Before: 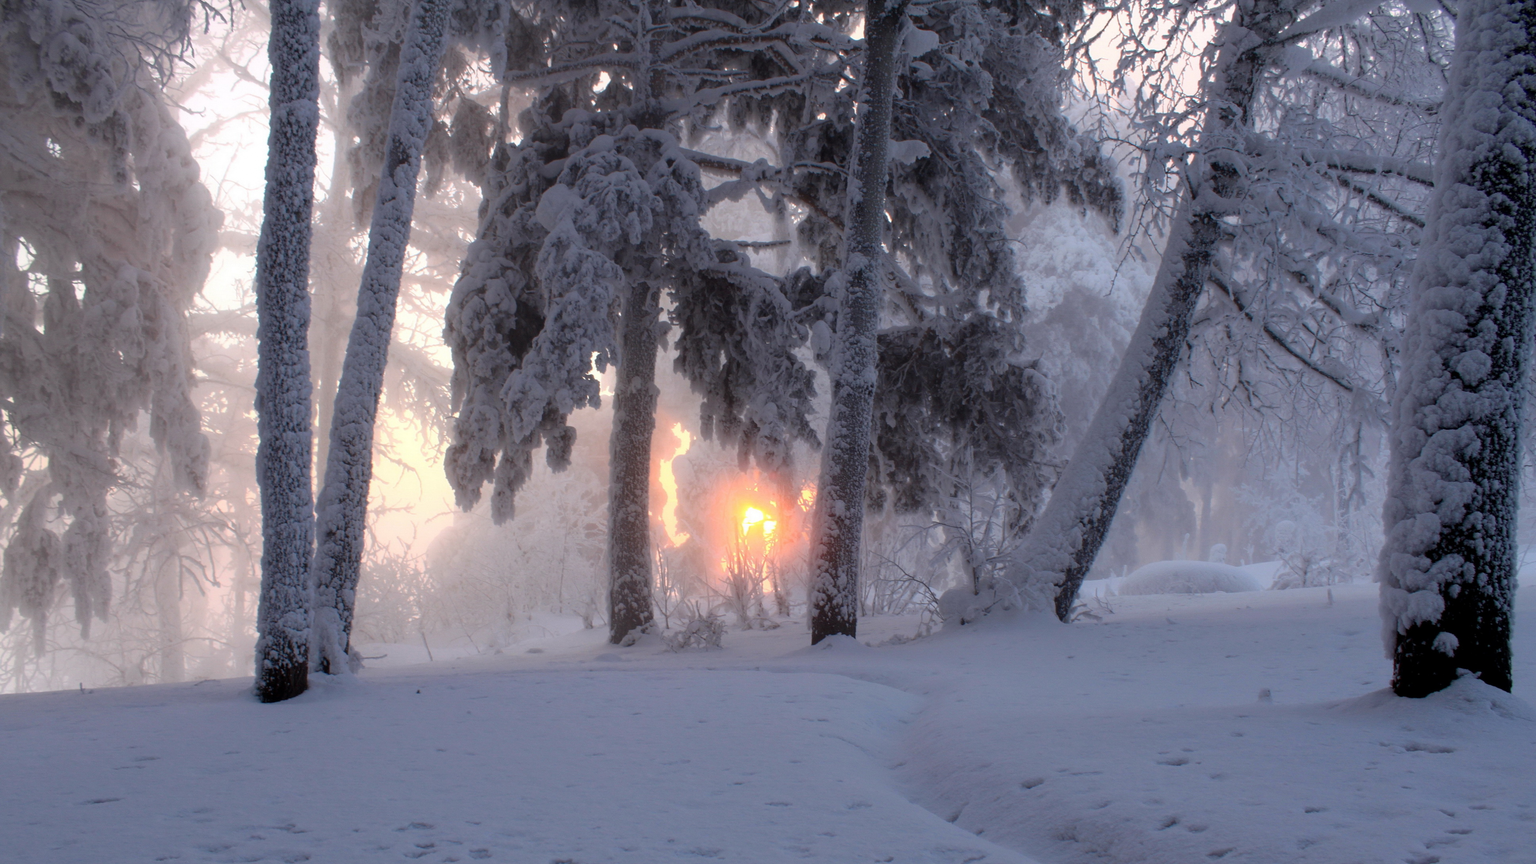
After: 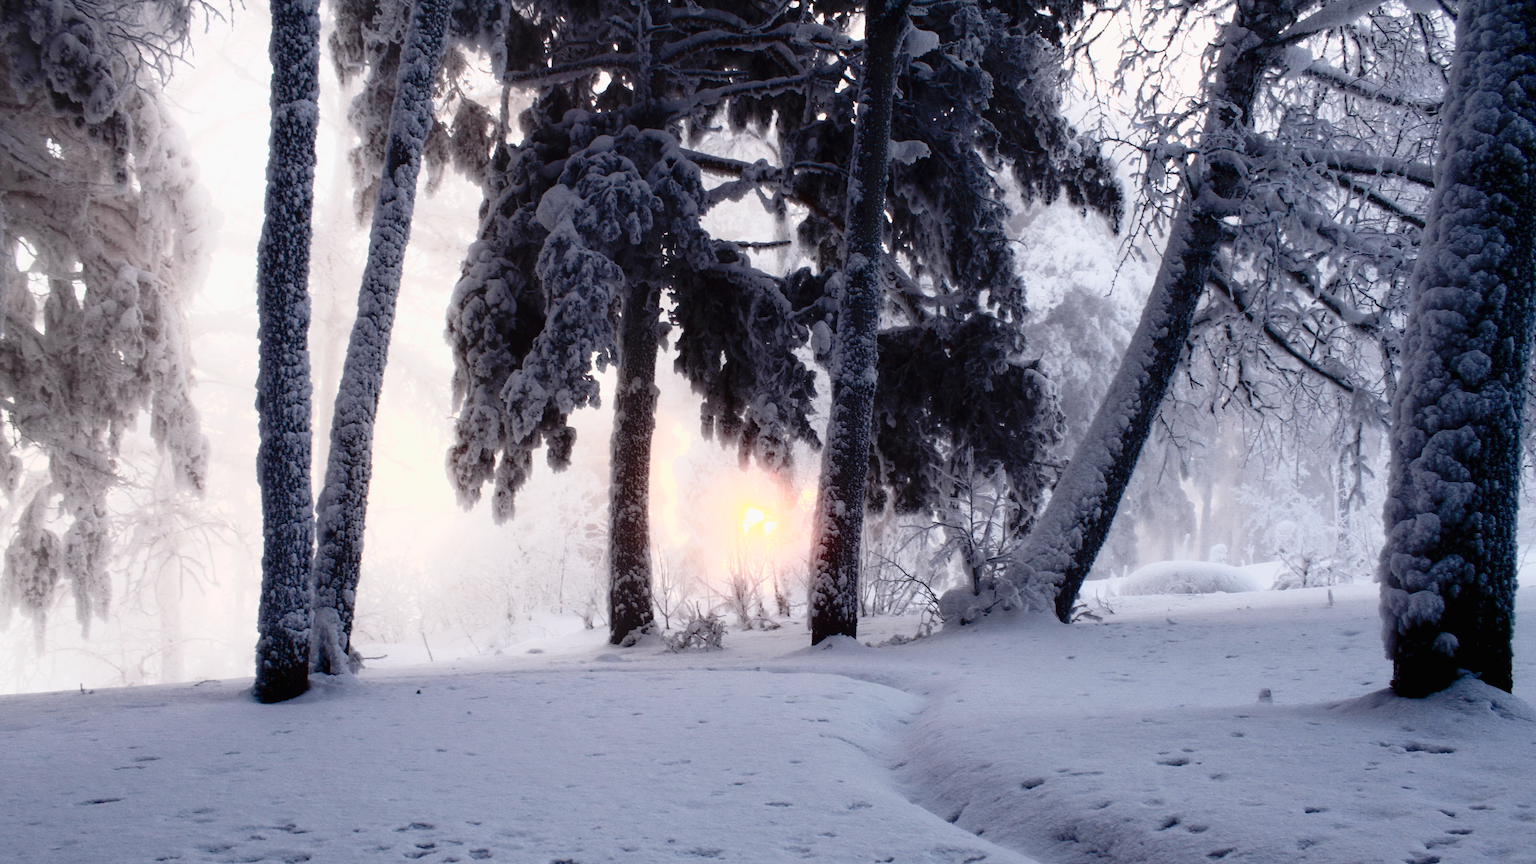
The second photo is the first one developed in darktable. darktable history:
contrast brightness saturation: contrast 0.487, saturation -0.103
tone curve: curves: ch0 [(0, 0.008) (0.107, 0.091) (0.278, 0.351) (0.457, 0.562) (0.628, 0.738) (0.839, 0.909) (0.998, 0.978)]; ch1 [(0, 0) (0.437, 0.408) (0.474, 0.479) (0.502, 0.5) (0.527, 0.519) (0.561, 0.575) (0.608, 0.665) (0.669, 0.748) (0.859, 0.899) (1, 1)]; ch2 [(0, 0) (0.33, 0.301) (0.421, 0.443) (0.473, 0.498) (0.502, 0.504) (0.522, 0.527) (0.549, 0.583) (0.644, 0.703) (1, 1)], preserve colors none
